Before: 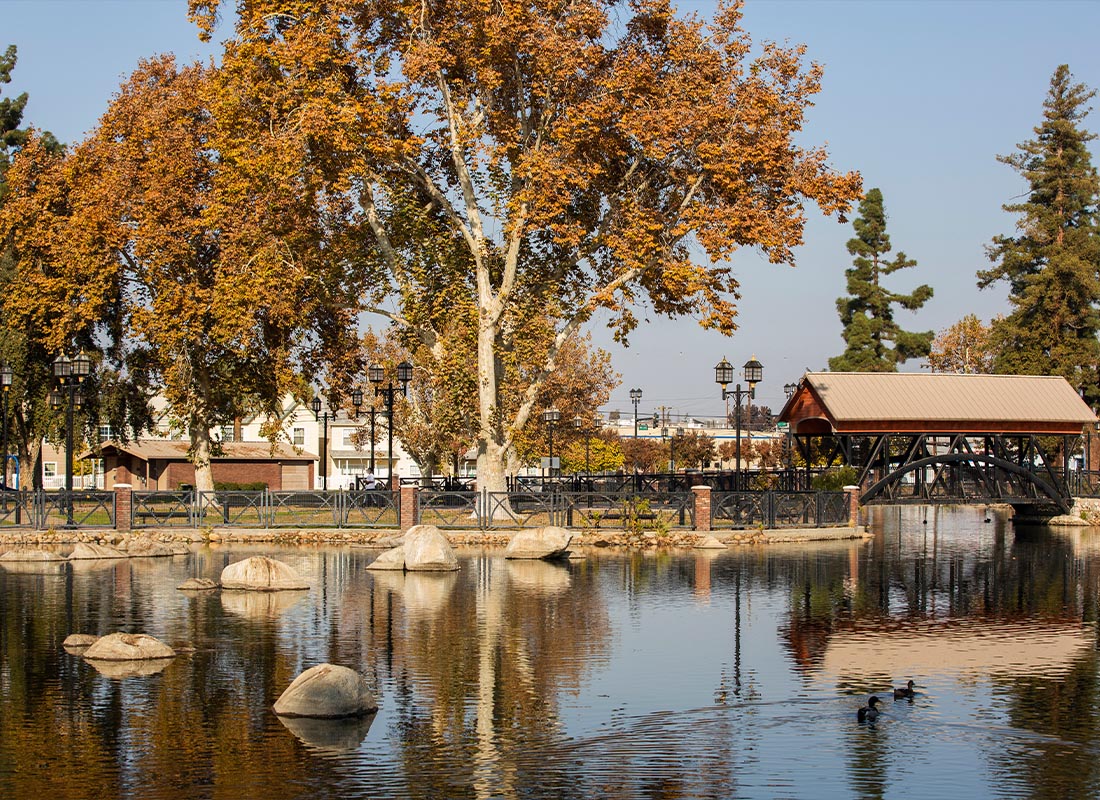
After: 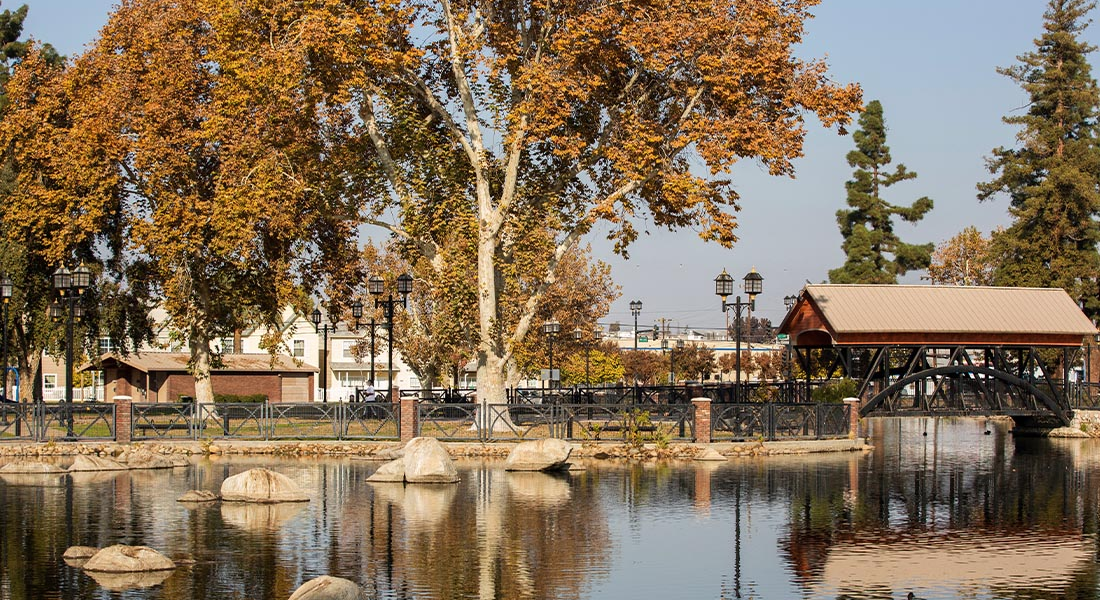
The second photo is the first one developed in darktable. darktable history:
crop: top 11.038%, bottom 13.962%
contrast brightness saturation: saturation -0.05
